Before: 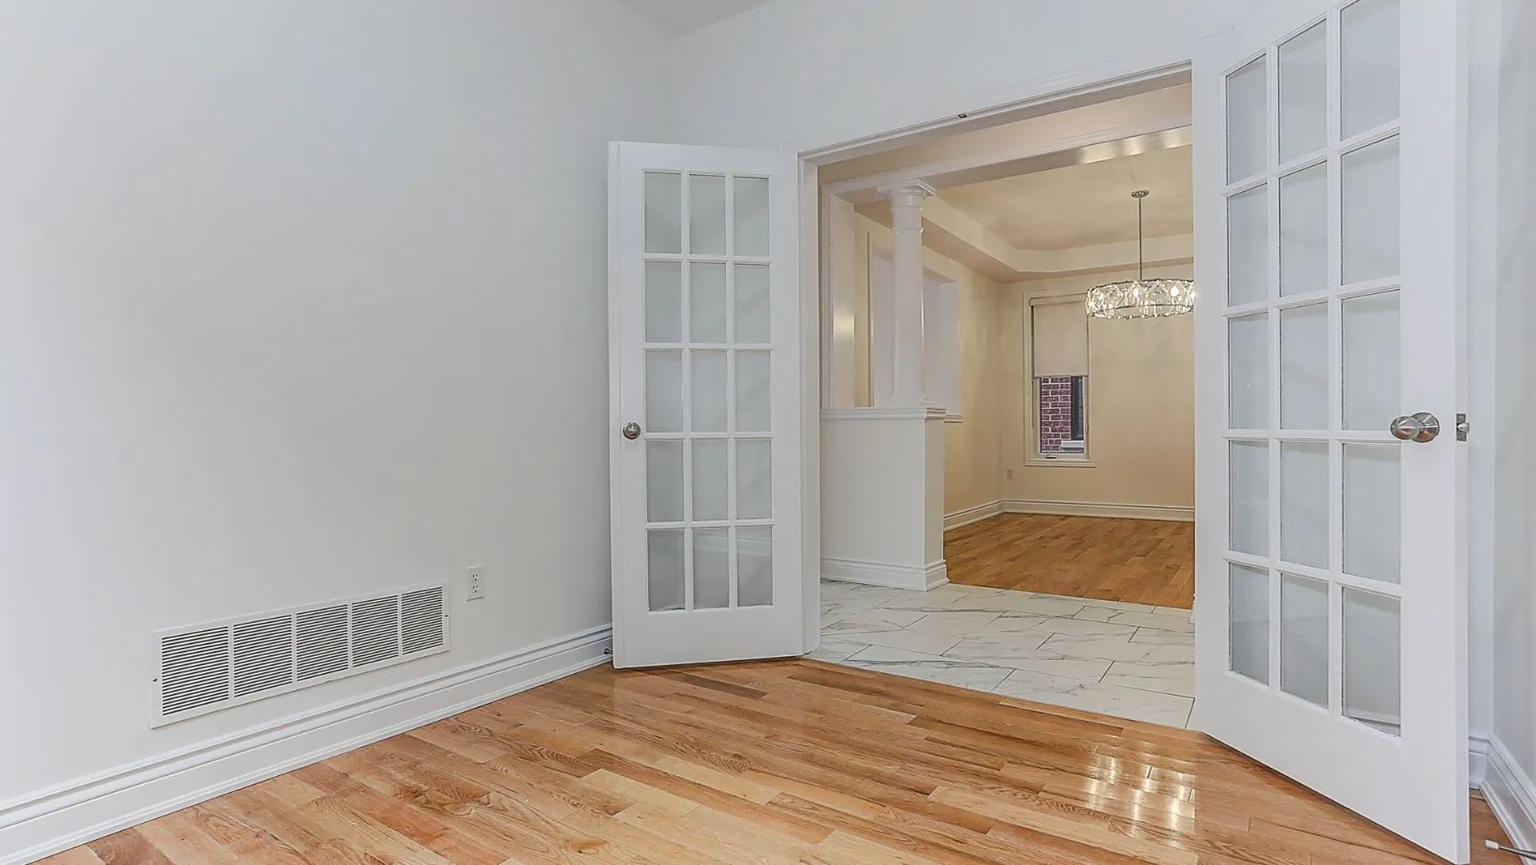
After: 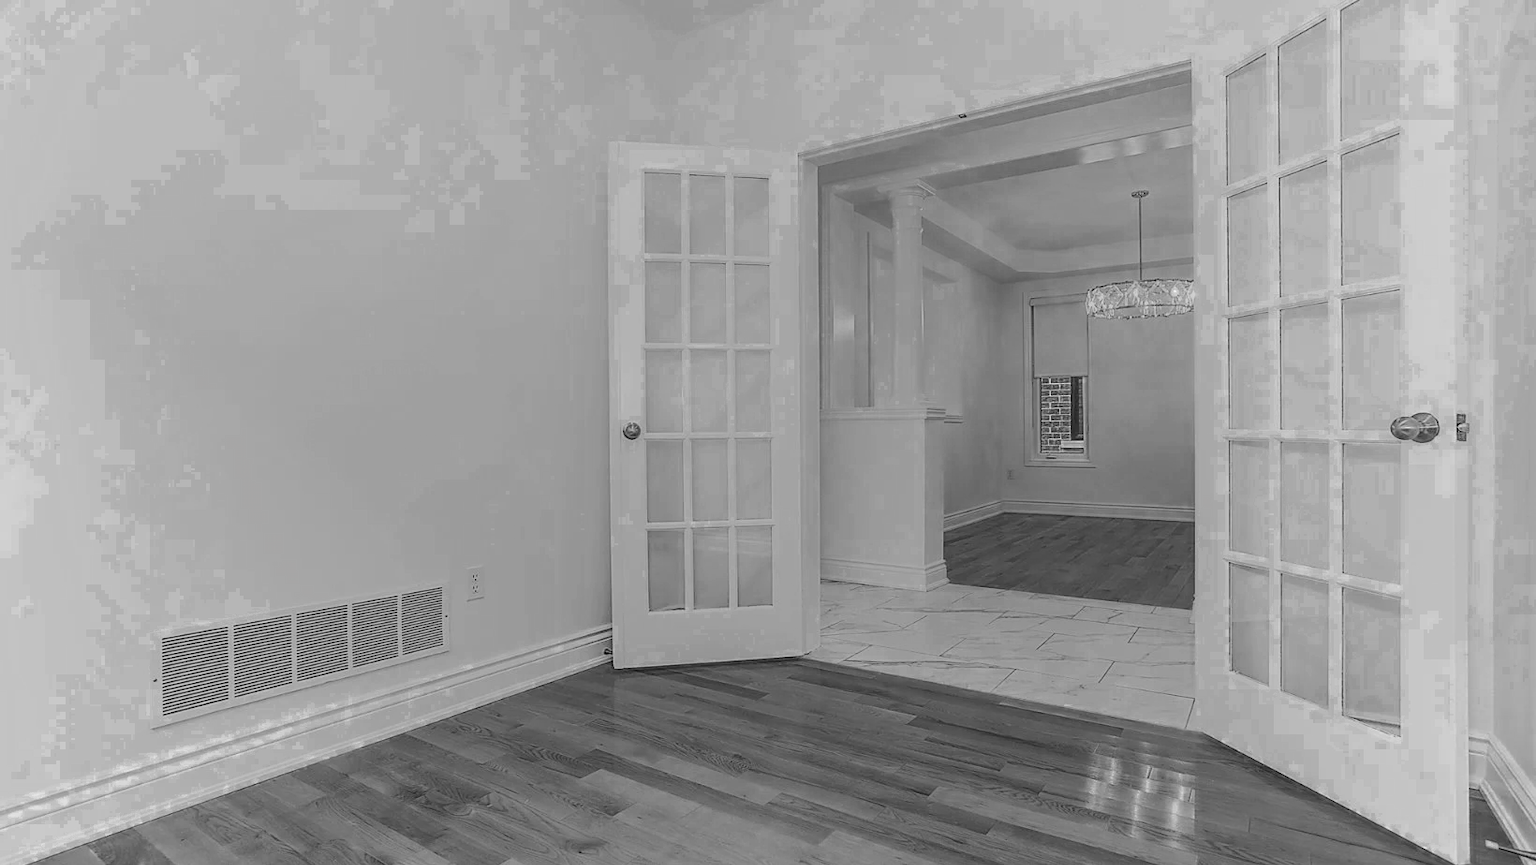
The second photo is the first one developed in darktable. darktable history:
color zones: curves: ch0 [(0.002, 0.589) (0.107, 0.484) (0.146, 0.249) (0.217, 0.352) (0.309, 0.525) (0.39, 0.404) (0.455, 0.169) (0.597, 0.055) (0.724, 0.212) (0.775, 0.691) (0.869, 0.571) (1, 0.587)]; ch1 [(0, 0) (0.143, 0) (0.286, 0) (0.429, 0) (0.571, 0) (0.714, 0) (0.857, 0)]
color correction: highlights a* 10.29, highlights b* 14.23, shadows a* -10.22, shadows b* -15.05
